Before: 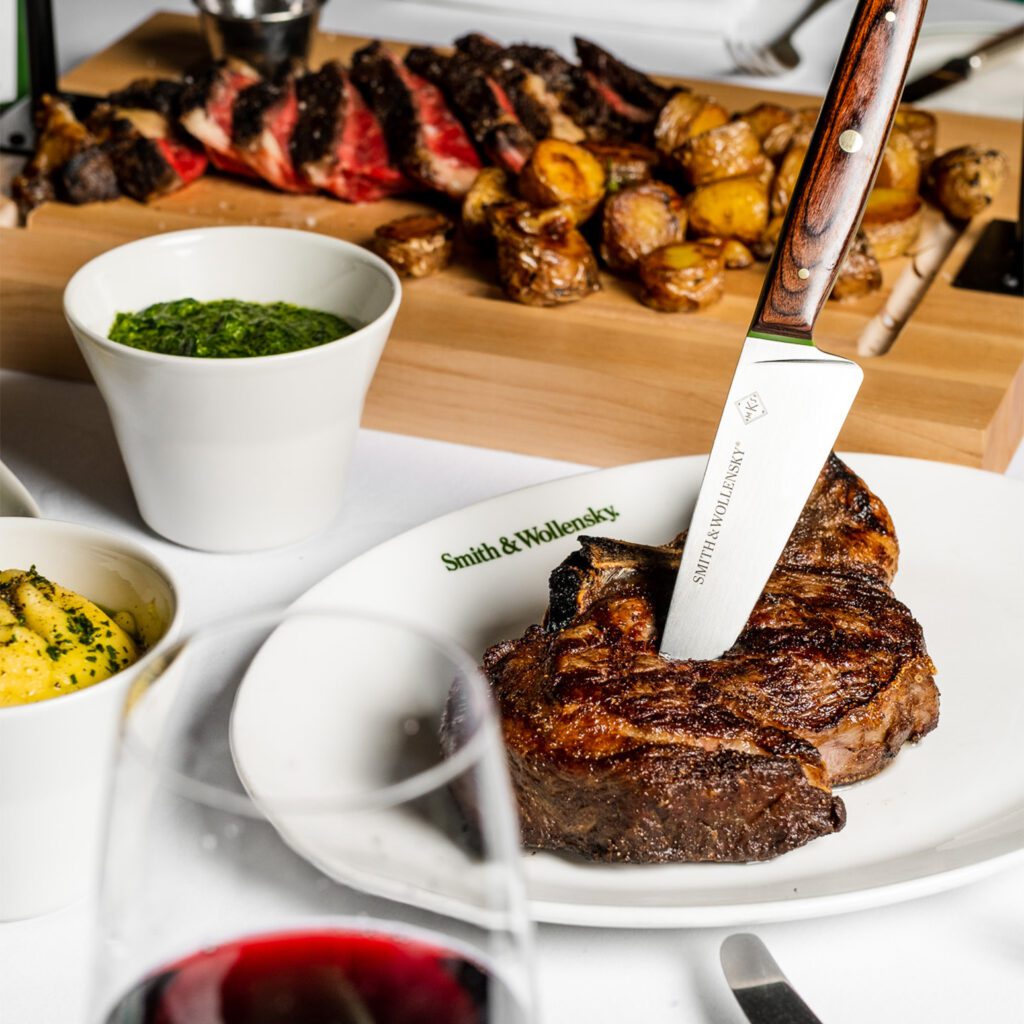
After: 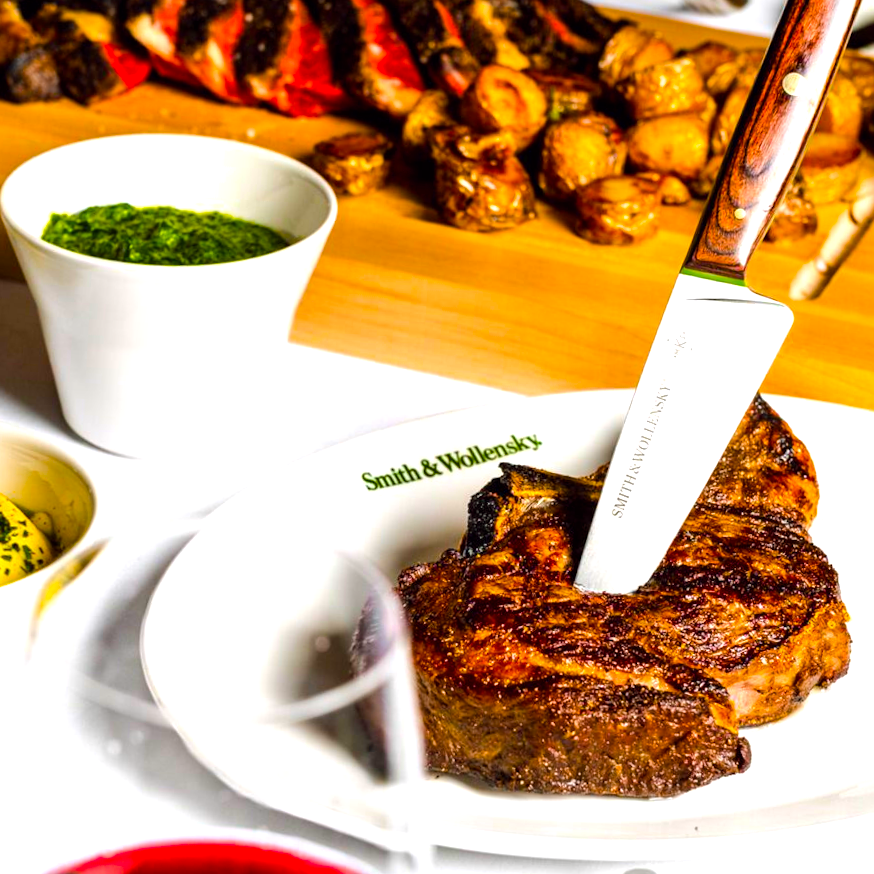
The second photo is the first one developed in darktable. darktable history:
color balance rgb: perceptual saturation grading › global saturation 25%, perceptual brilliance grading › mid-tones 10%, perceptual brilliance grading › shadows 15%, global vibrance 20%
exposure: exposure 0.426 EV, compensate highlight preservation false
color balance: lift [1, 1.001, 0.999, 1.001], gamma [1, 1.004, 1.007, 0.993], gain [1, 0.991, 0.987, 1.013], contrast 10%, output saturation 120%
crop and rotate: angle -3.27°, left 5.211%, top 5.211%, right 4.607%, bottom 4.607%
